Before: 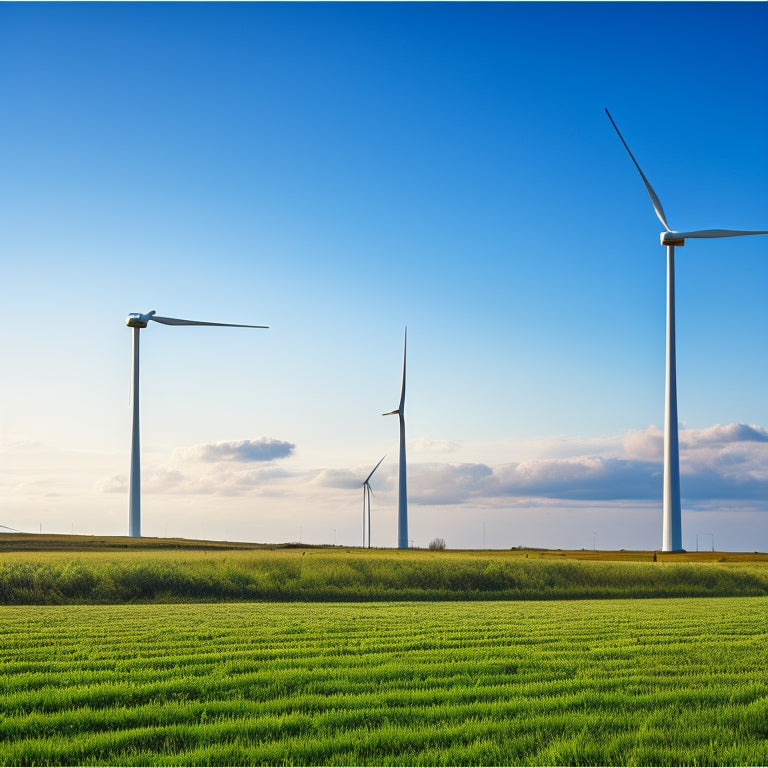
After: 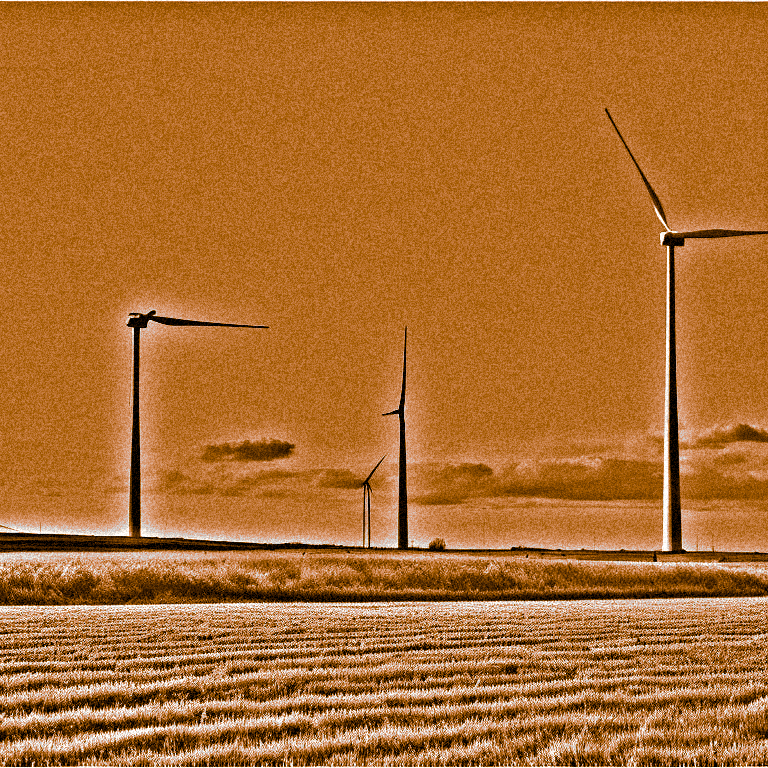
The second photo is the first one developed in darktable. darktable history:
highpass: on, module defaults | blend: blend mode overlay, opacity 50%; mask: uniform (no mask)
split-toning: shadows › hue 26°, shadows › saturation 0.92, highlights › hue 40°, highlights › saturation 0.92, balance -63, compress 0%
grain: coarseness 28.11 ISO, strength 49.8%, mid-tones bias 0%
soften: size 3%, brightness 0 EV, mix 20.48%
